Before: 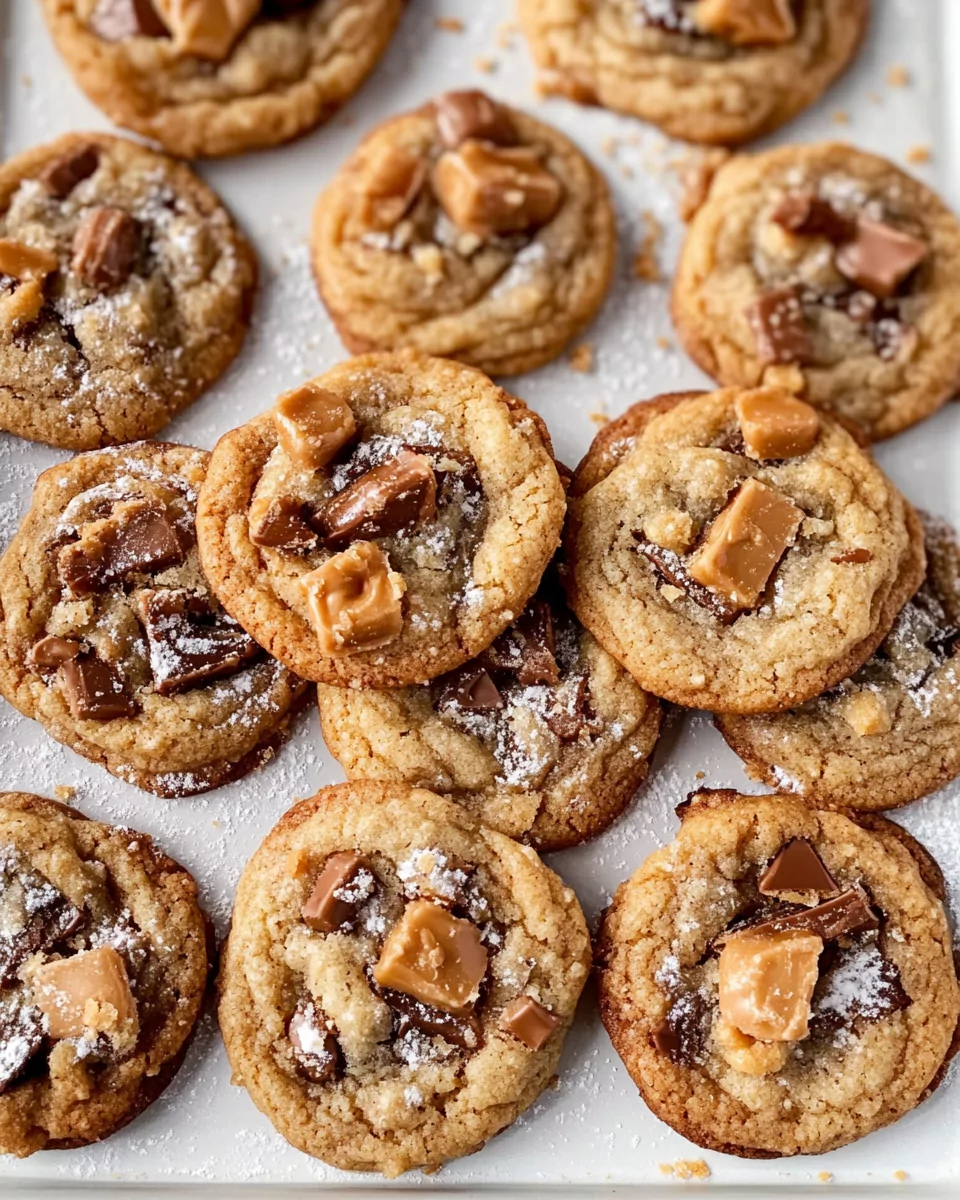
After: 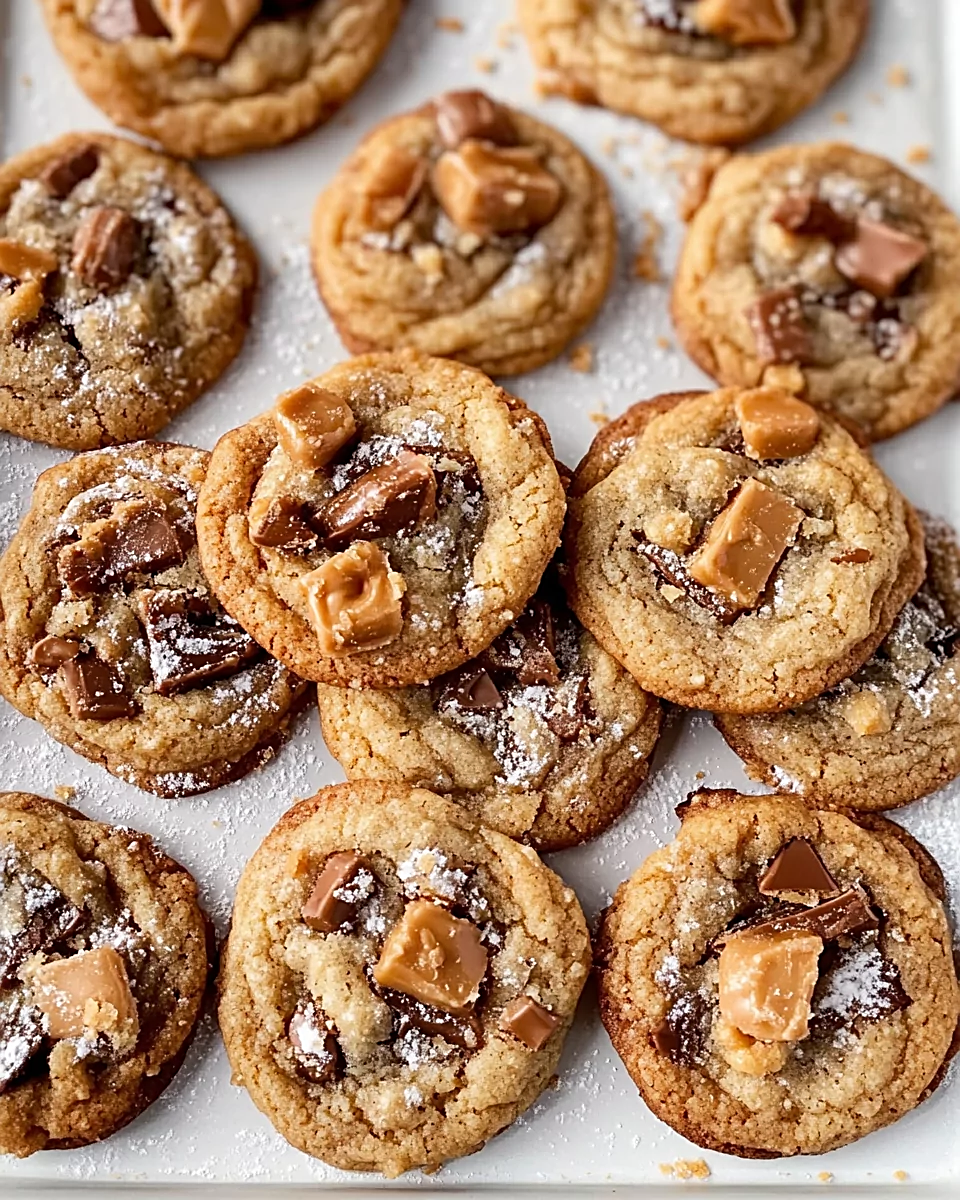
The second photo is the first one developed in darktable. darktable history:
sharpen: amount 0.596
